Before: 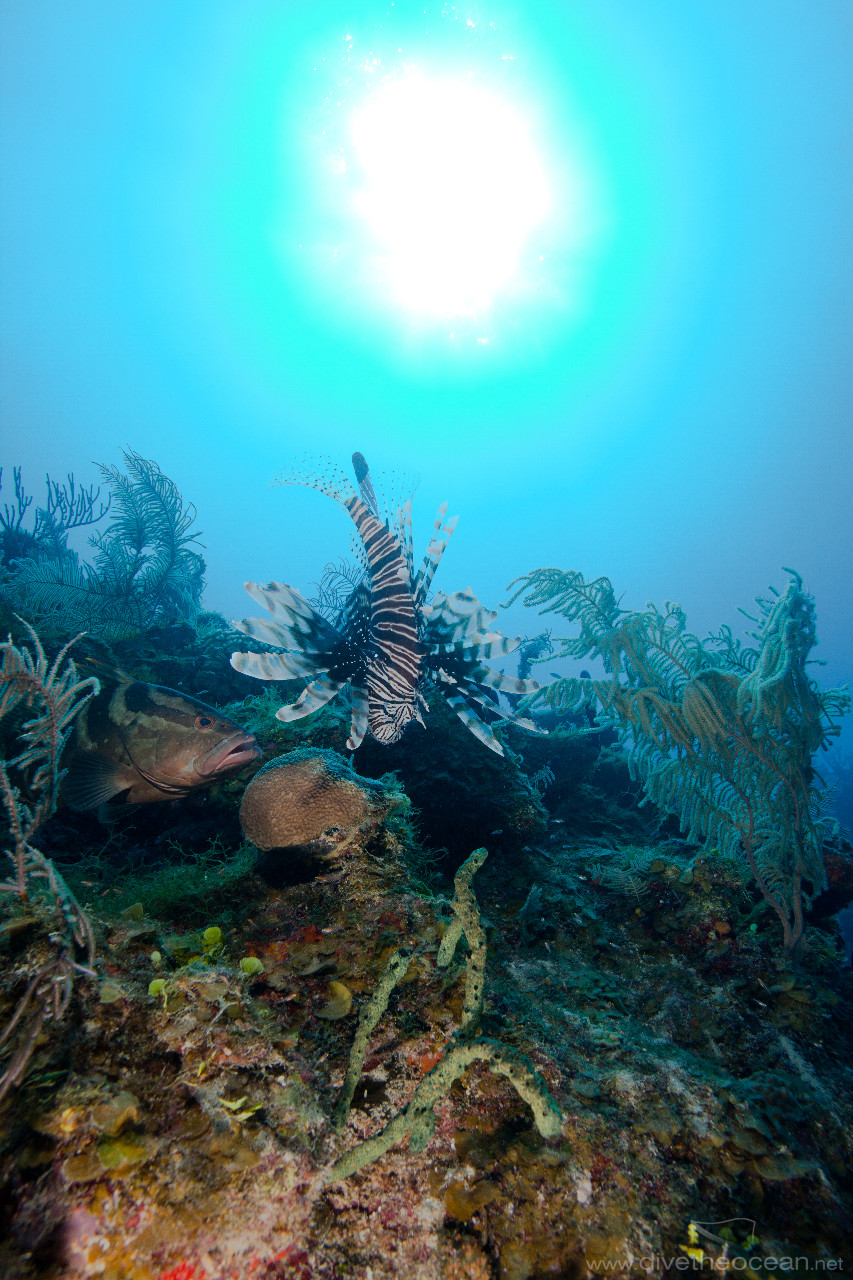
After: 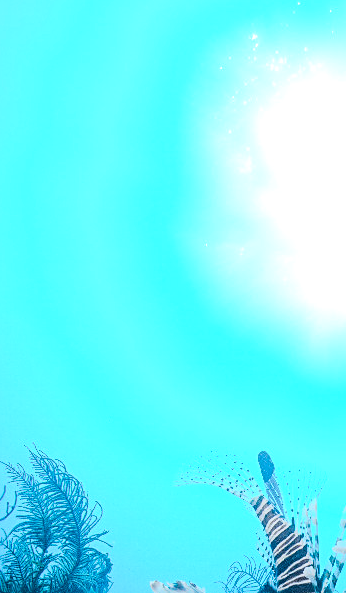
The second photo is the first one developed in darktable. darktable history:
local contrast: on, module defaults
exposure: black level correction 0.005, exposure 0.003 EV, compensate exposure bias true, compensate highlight preservation false
crop and rotate: left 11.11%, top 0.118%, right 48.253%, bottom 53.525%
base curve: curves: ch0 [(0, 0) (0.028, 0.03) (0.121, 0.232) (0.46, 0.748) (0.859, 0.968) (1, 1)]
sharpen: on, module defaults
